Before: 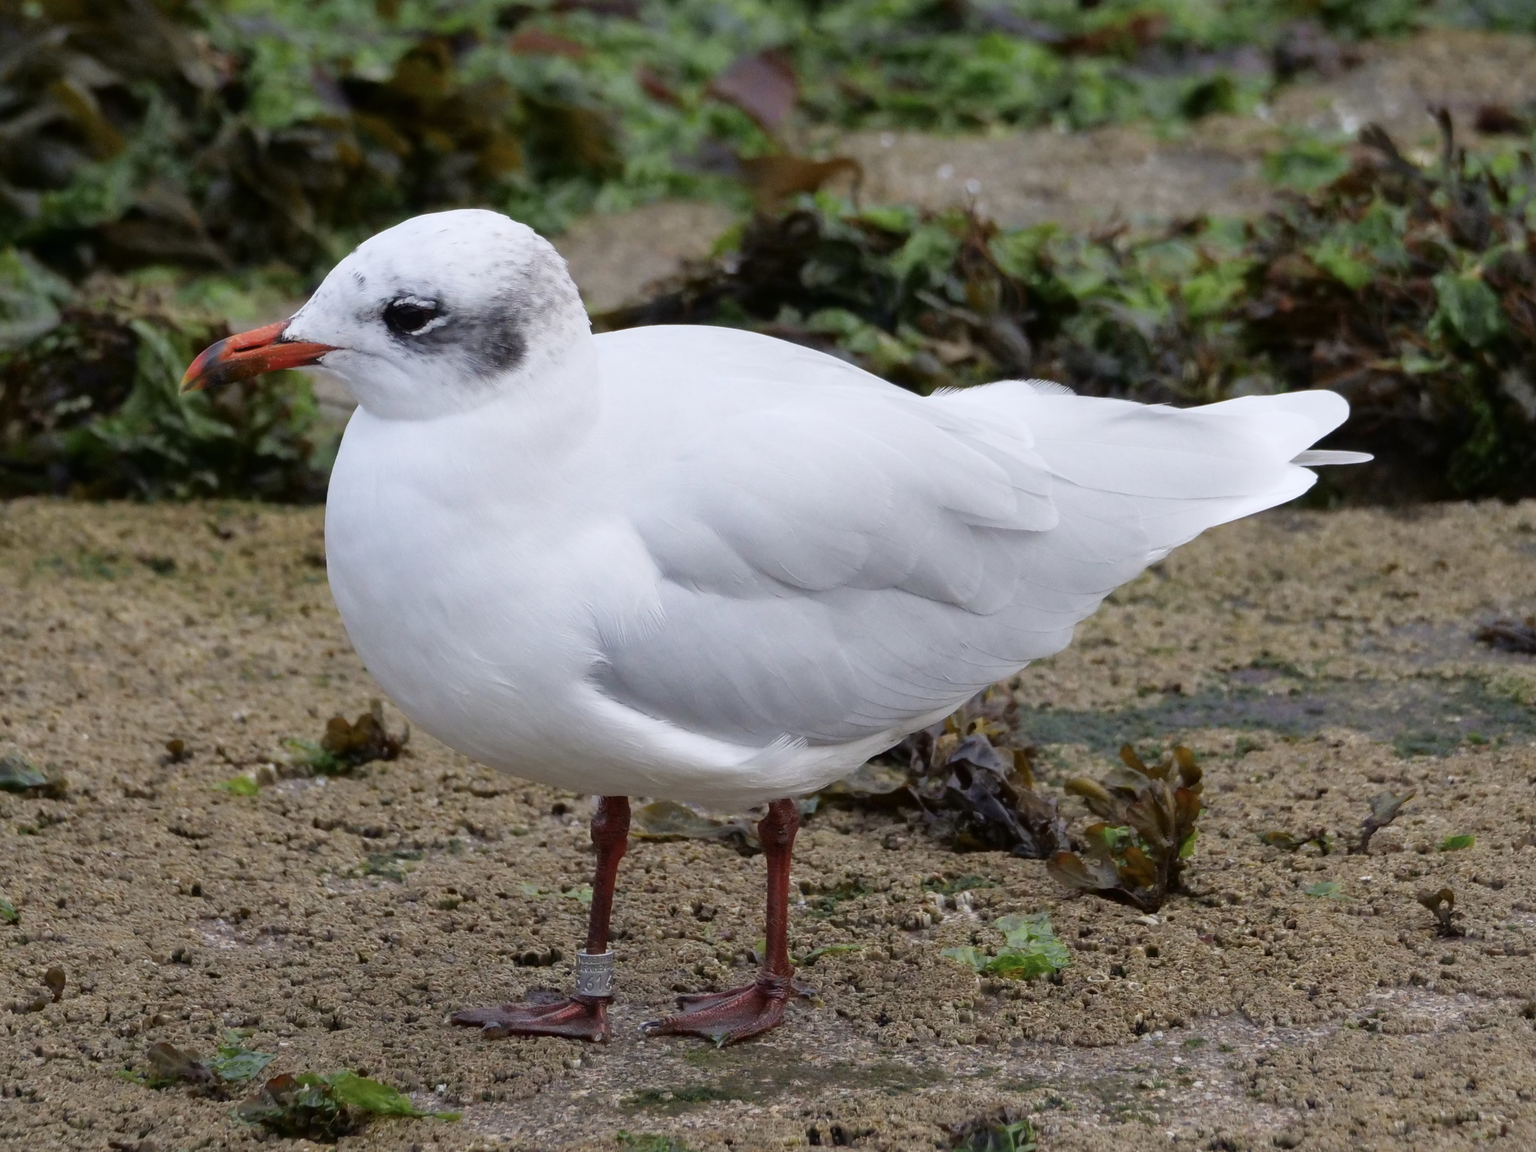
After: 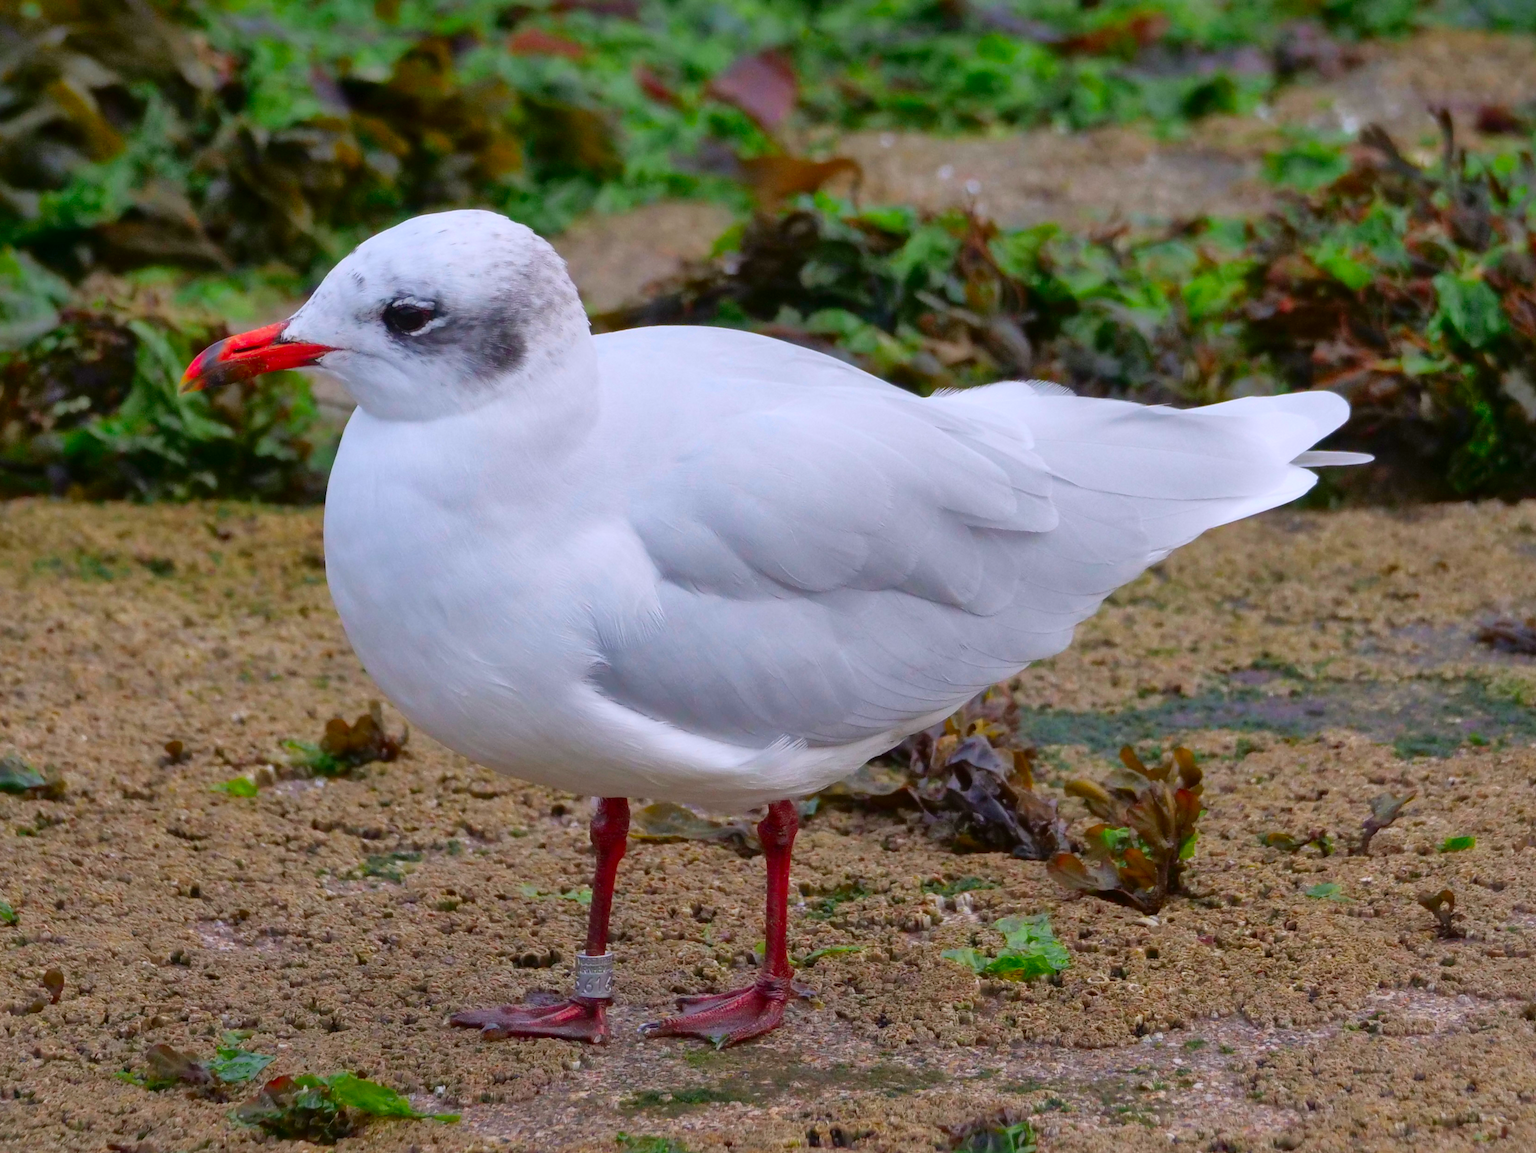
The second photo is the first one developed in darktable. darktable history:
color contrast: green-magenta contrast 1.69, blue-yellow contrast 1.49
shadows and highlights: on, module defaults
white balance: red 1.004, blue 1.024
crop and rotate: left 0.126%
